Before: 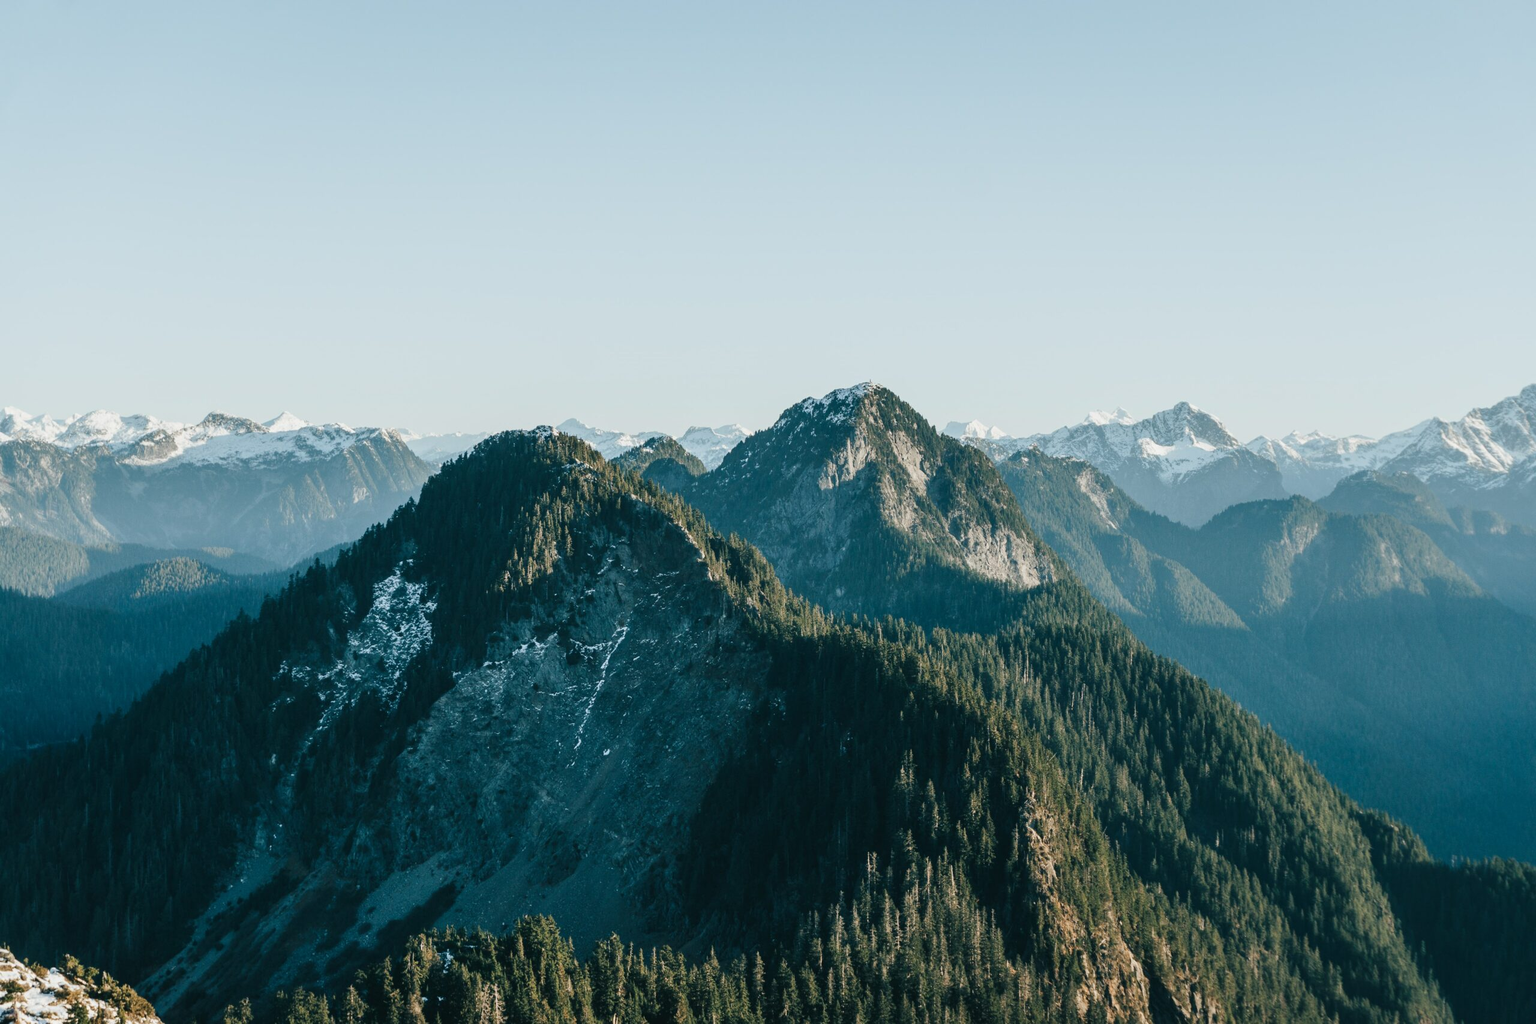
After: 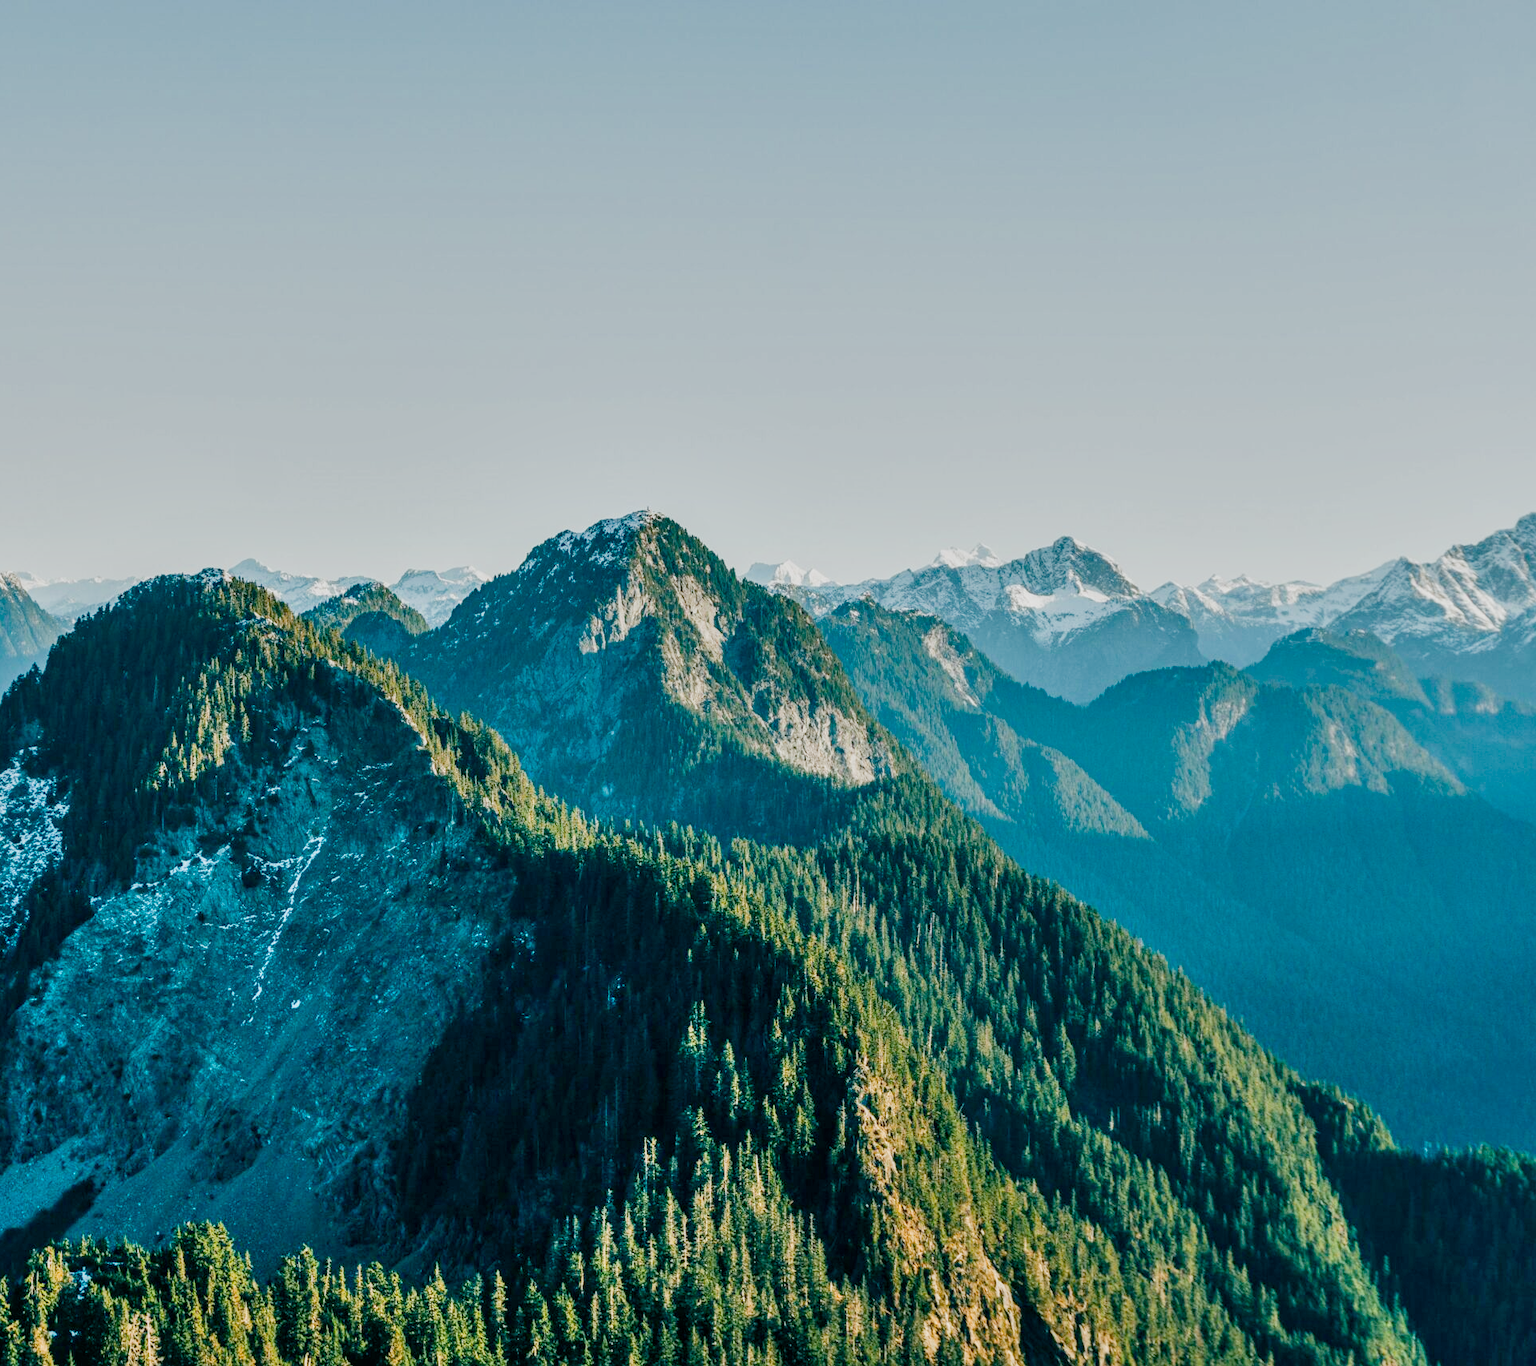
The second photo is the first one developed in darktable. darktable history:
haze removal: compatibility mode true, adaptive false
exposure: exposure 0.297 EV, compensate exposure bias true, compensate highlight preservation false
velvia: strength 51.04%, mid-tones bias 0.508
crop and rotate: left 25.089%
shadows and highlights: soften with gaussian
local contrast: on, module defaults
filmic rgb: middle gray luminance 18.3%, black relative exposure -11.17 EV, white relative exposure 3.75 EV, threshold 2.98 EV, target black luminance 0%, hardness 5.86, latitude 57.61%, contrast 0.964, shadows ↔ highlights balance 49.12%, add noise in highlights 0.001, preserve chrominance no, color science v3 (2019), use custom middle-gray values true, contrast in highlights soft, enable highlight reconstruction true
